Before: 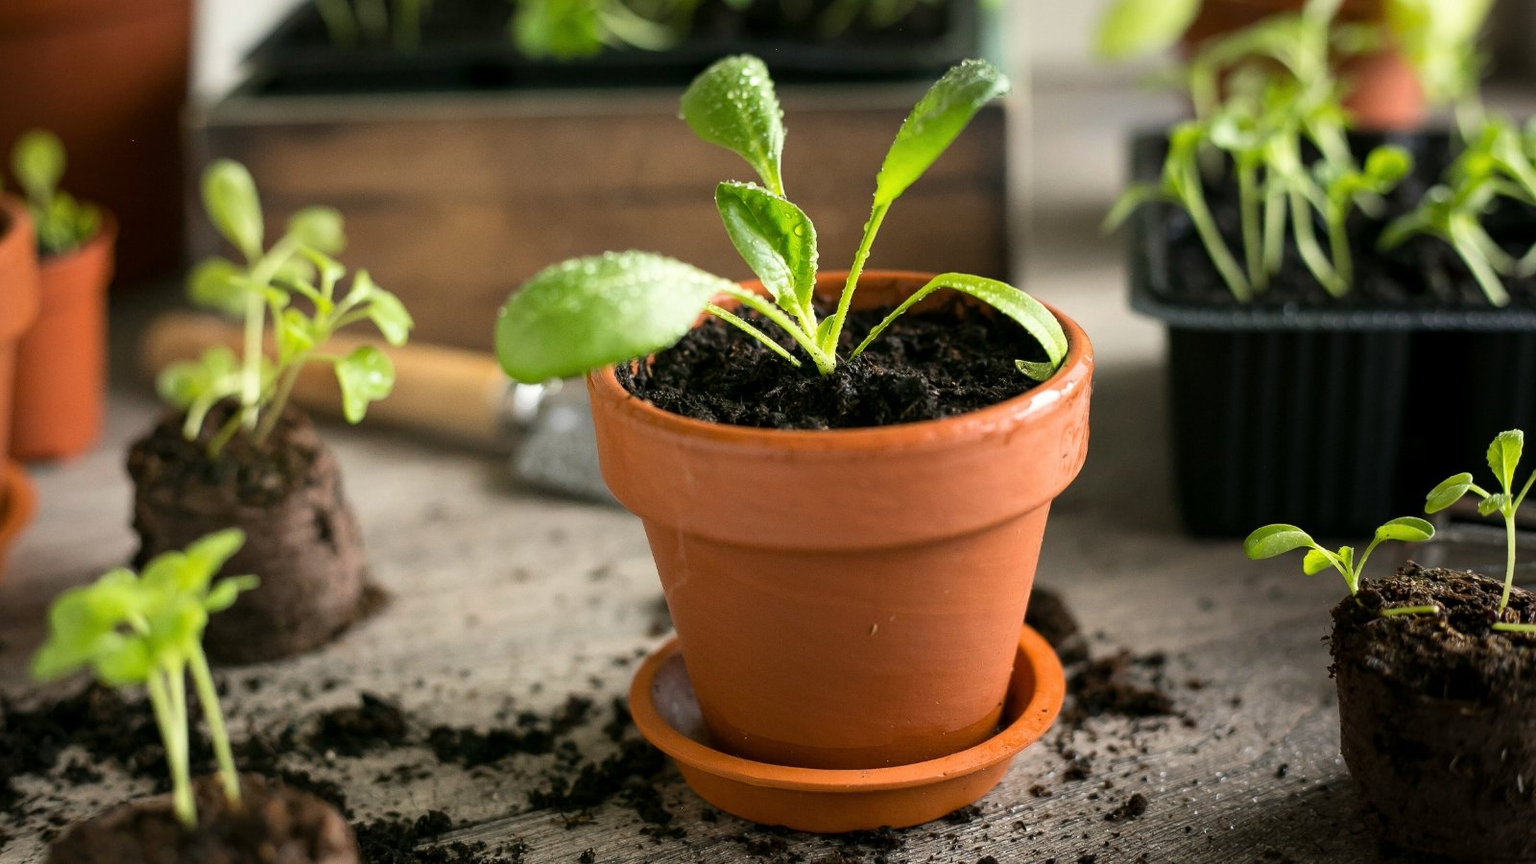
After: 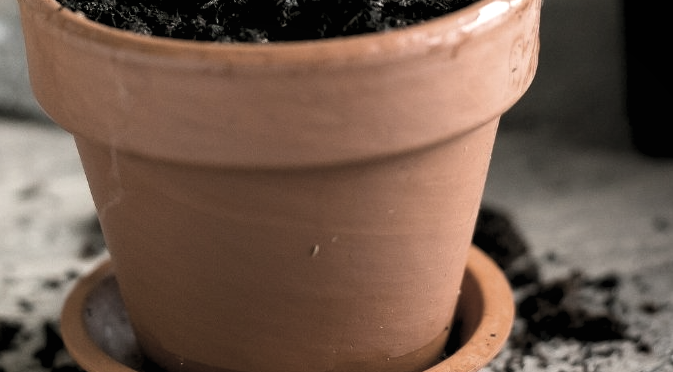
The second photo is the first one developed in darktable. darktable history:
local contrast: mode bilateral grid, contrast 99, coarseness 100, detail 90%, midtone range 0.2
levels: levels [0.062, 0.494, 0.925]
color correction: highlights b* 0.022, saturation 0.471
crop: left 37.22%, top 45.086%, right 20.661%, bottom 13.523%
